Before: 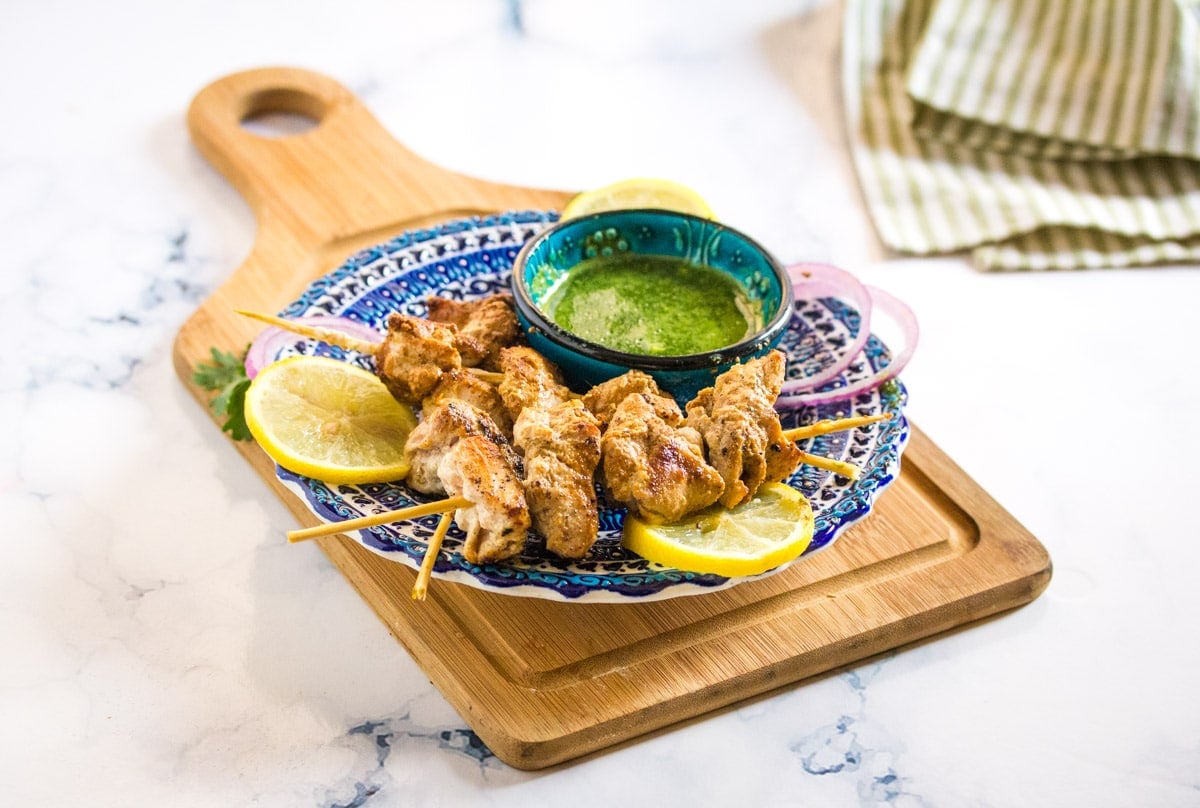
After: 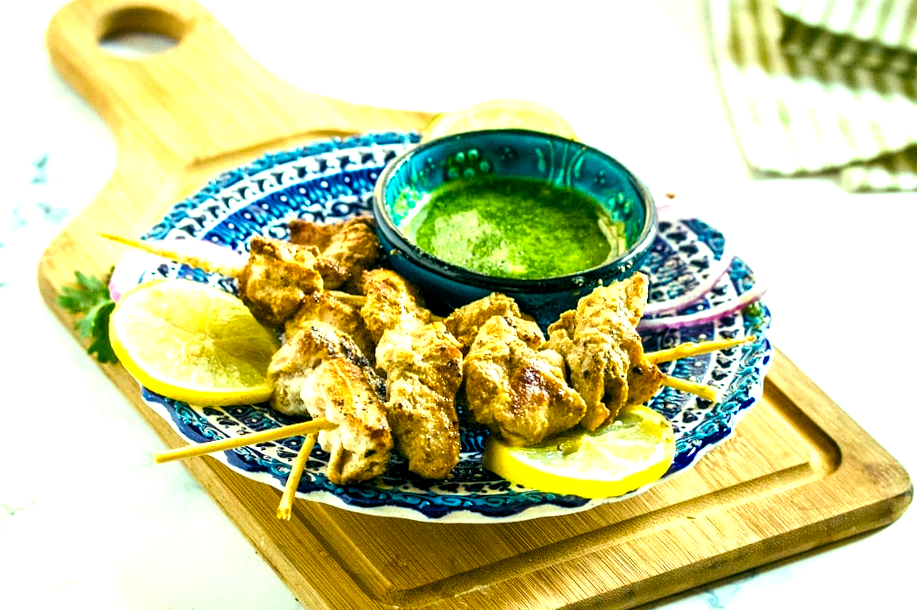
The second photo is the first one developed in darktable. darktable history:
rotate and perspective: lens shift (vertical) 0.048, lens shift (horizontal) -0.024, automatic cropping off
color balance rgb: shadows lift › luminance -7.7%, shadows lift › chroma 2.13%, shadows lift › hue 165.27°, power › luminance -7.77%, power › chroma 1.1%, power › hue 215.88°, highlights gain › luminance 15.15%, highlights gain › chroma 7%, highlights gain › hue 125.57°, global offset › luminance -0.33%, global offset › chroma 0.11%, global offset › hue 165.27°, perceptual saturation grading › global saturation 24.42%, perceptual saturation grading › highlights -24.42%, perceptual saturation grading › mid-tones 24.42%, perceptual saturation grading › shadows 40%, perceptual brilliance grading › global brilliance -5%, perceptual brilliance grading › highlights 24.42%, perceptual brilliance grading › mid-tones 7%, perceptual brilliance grading › shadows -5%
crop and rotate: left 11.831%, top 11.346%, right 13.429%, bottom 13.899%
